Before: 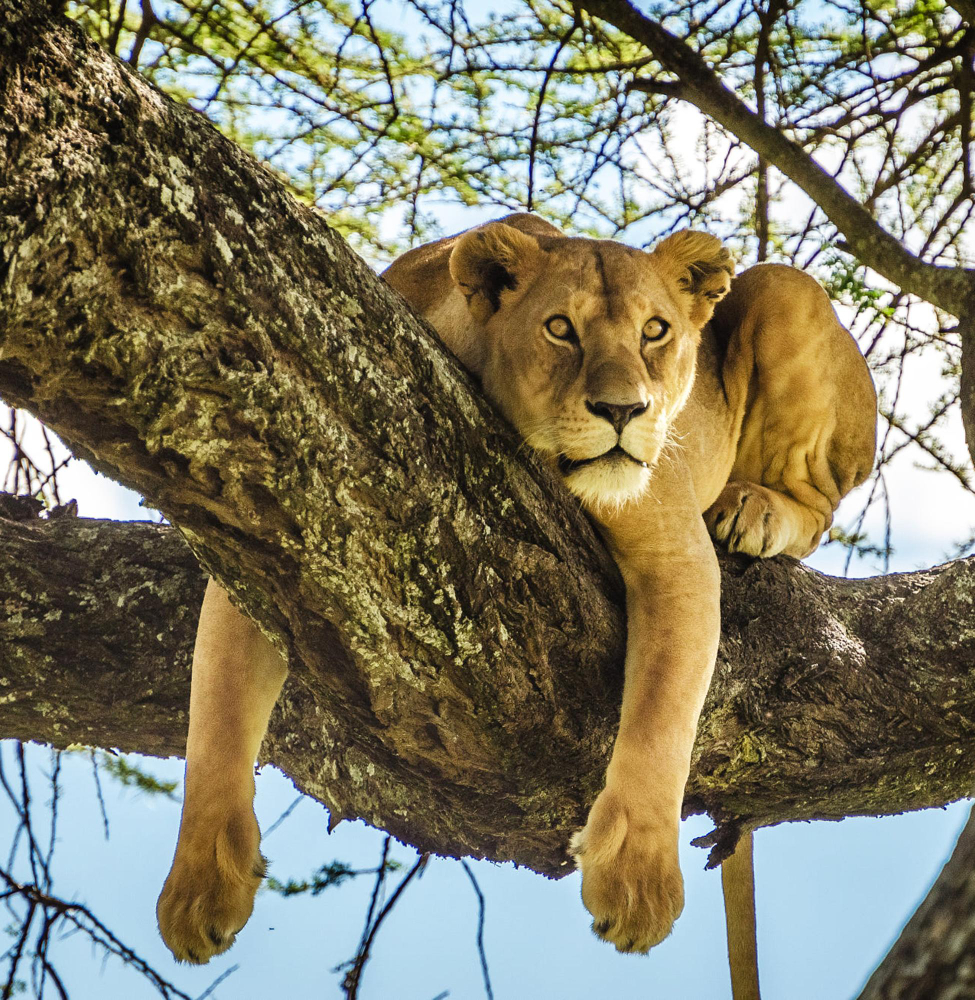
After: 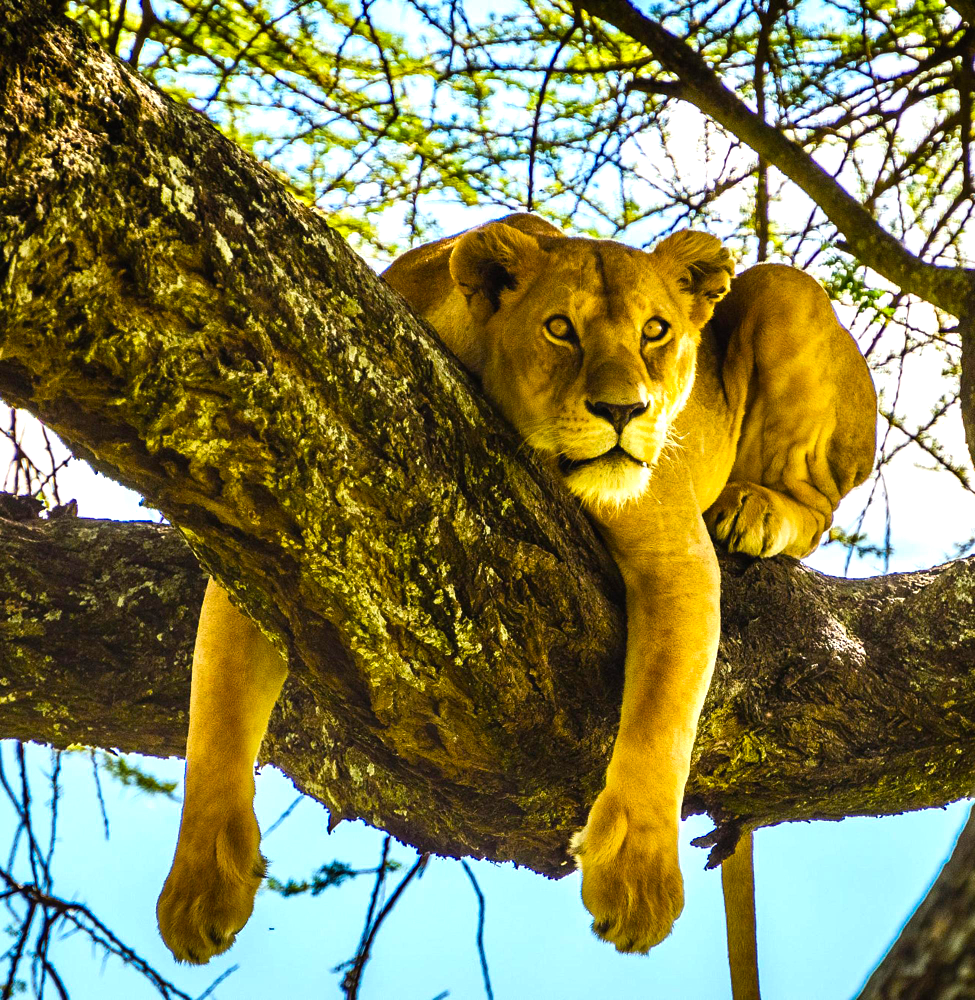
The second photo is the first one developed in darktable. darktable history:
color balance rgb: linear chroma grading › global chroma 14.652%, perceptual saturation grading › global saturation 29.91%, perceptual brilliance grading › highlights 14.08%, perceptual brilliance grading › shadows -18.248%, global vibrance 24.06%
